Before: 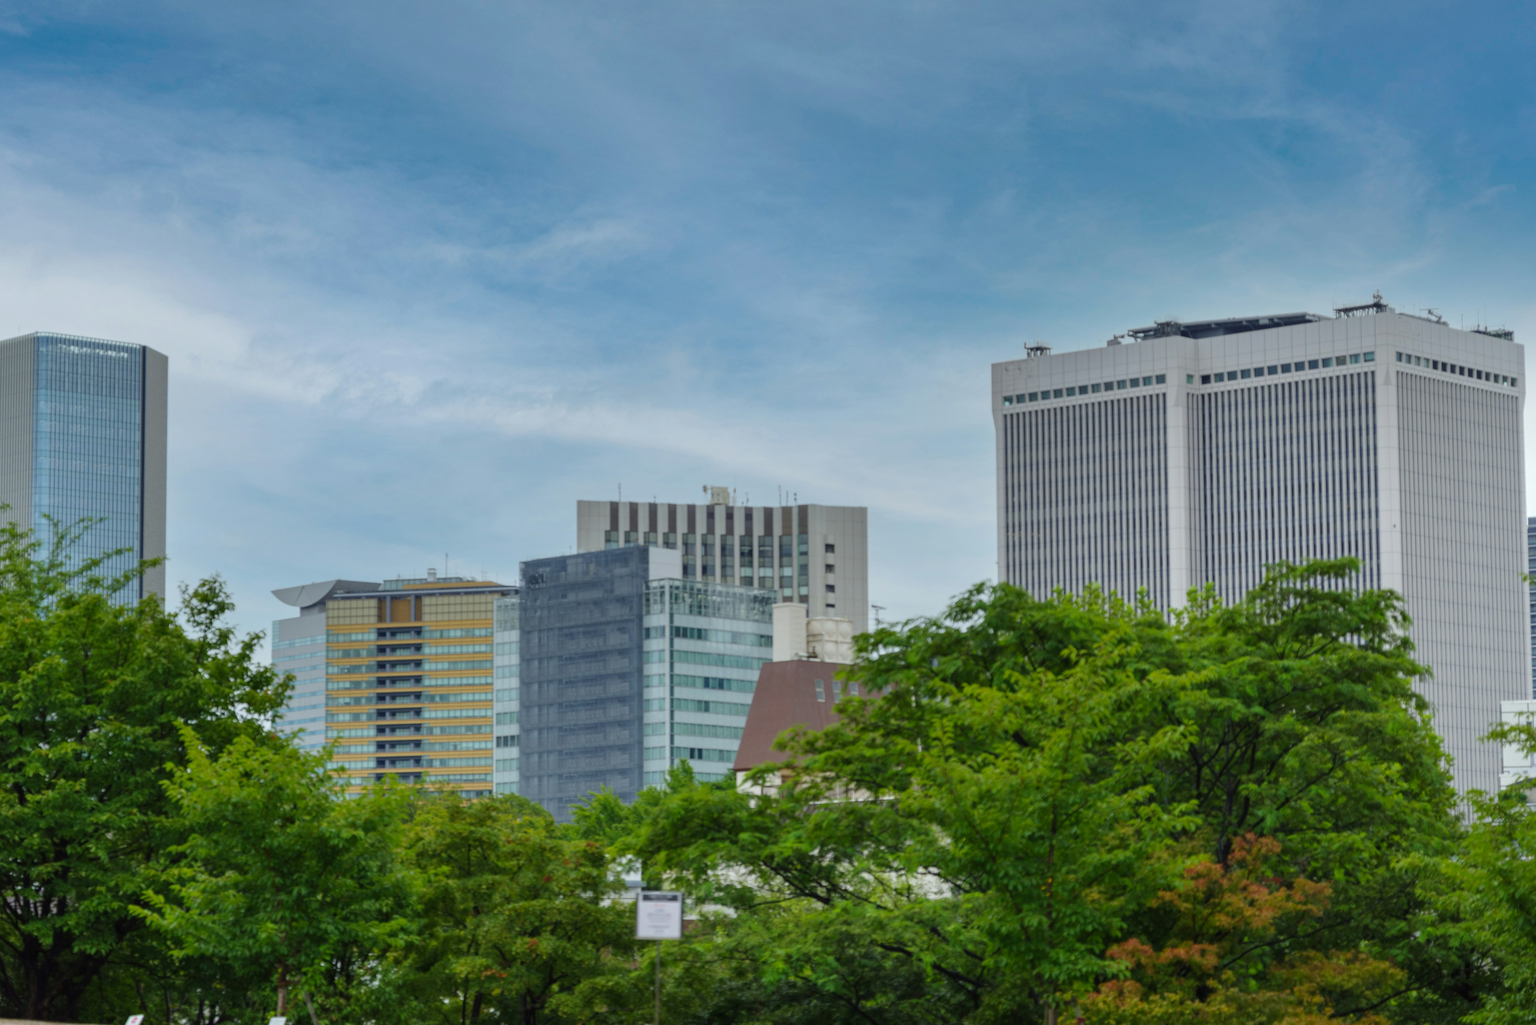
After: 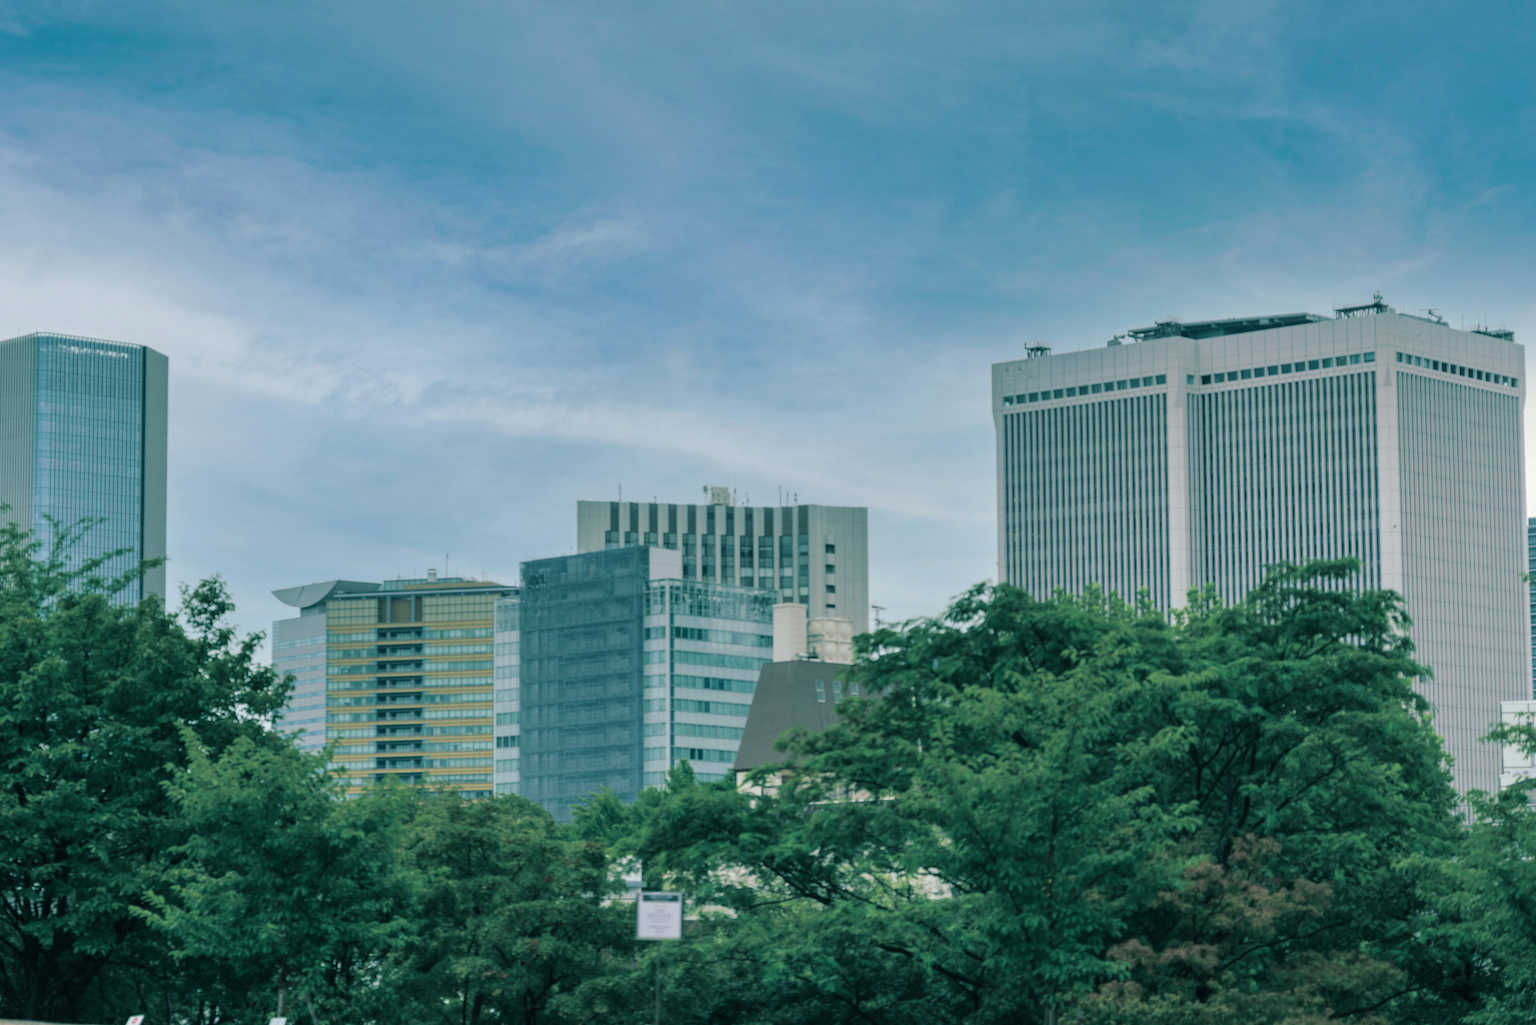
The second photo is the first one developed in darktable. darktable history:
split-toning: shadows › hue 186.43°, highlights › hue 49.29°, compress 30.29%
